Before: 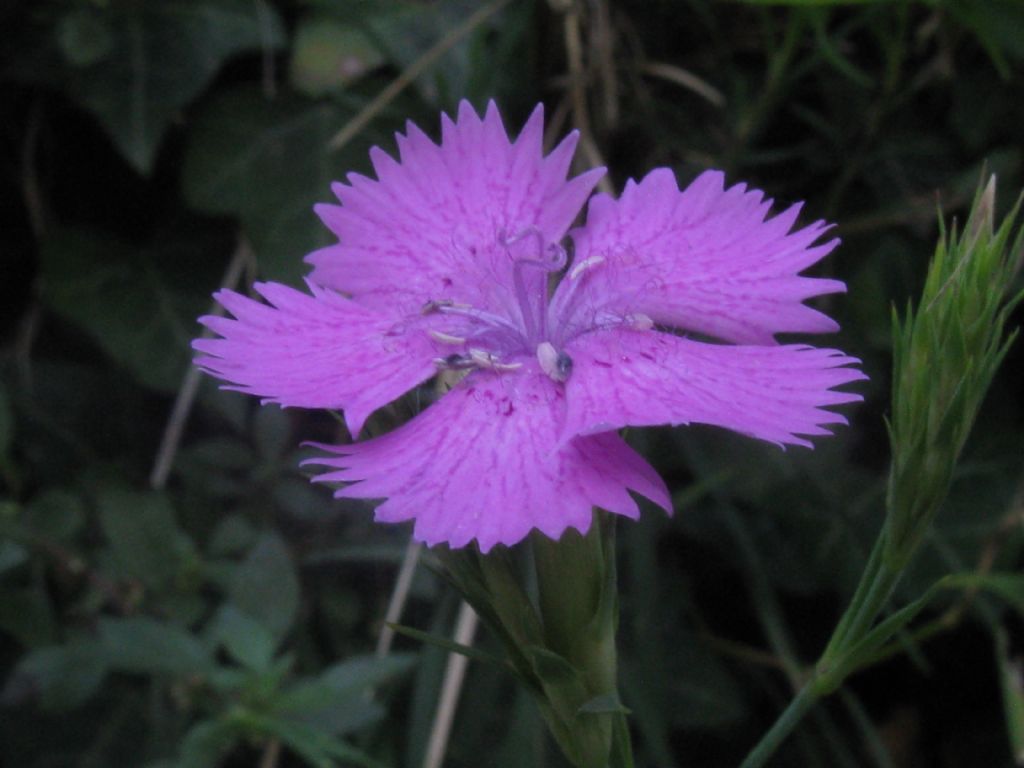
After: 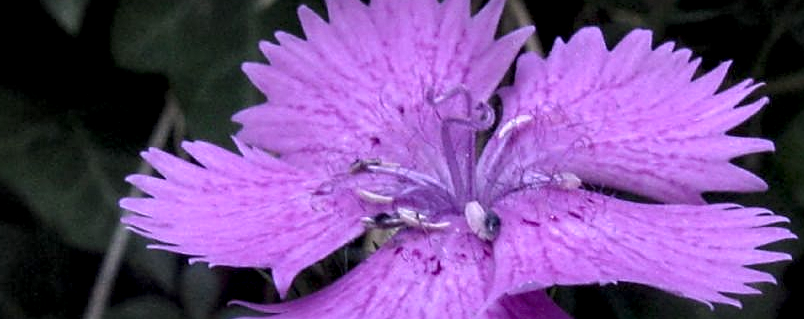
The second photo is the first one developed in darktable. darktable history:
local contrast: highlights 80%, shadows 57%, detail 175%, midtone range 0.602
sharpen: on, module defaults
crop: left 7.036%, top 18.398%, right 14.379%, bottom 40.043%
exposure: exposure 0.131 EV, compensate highlight preservation false
